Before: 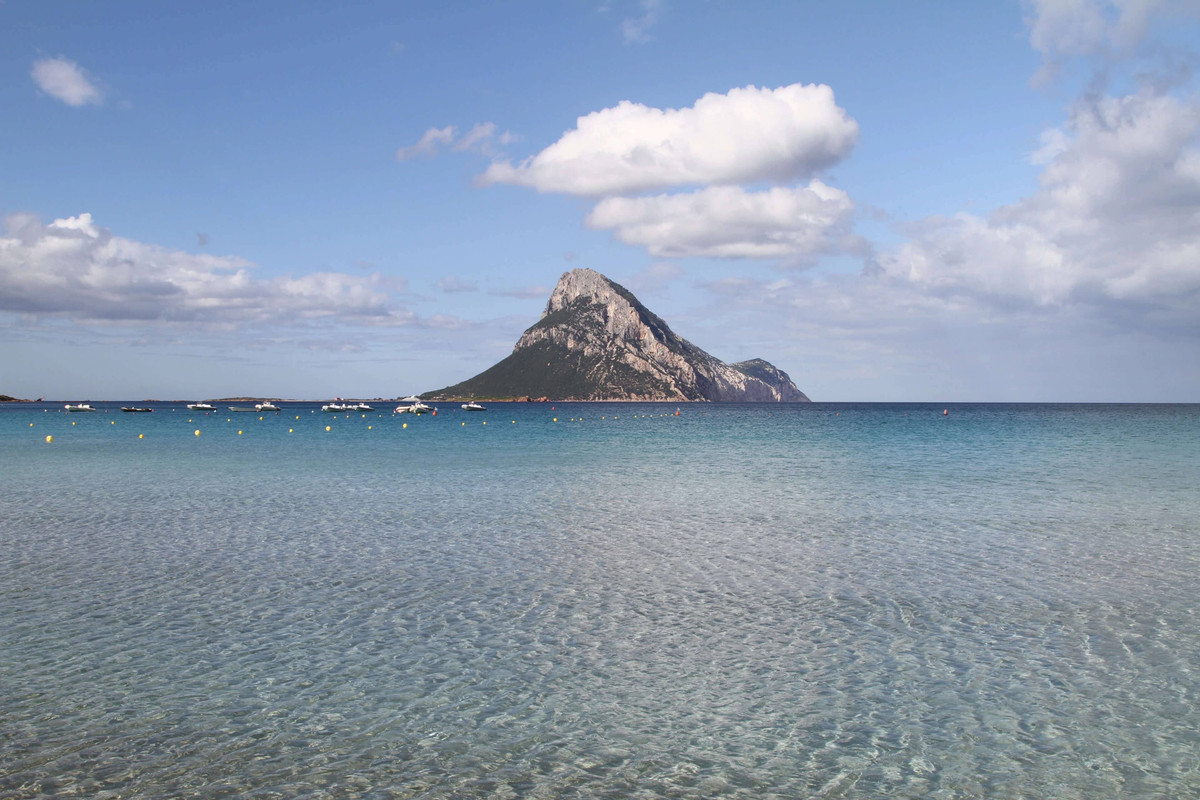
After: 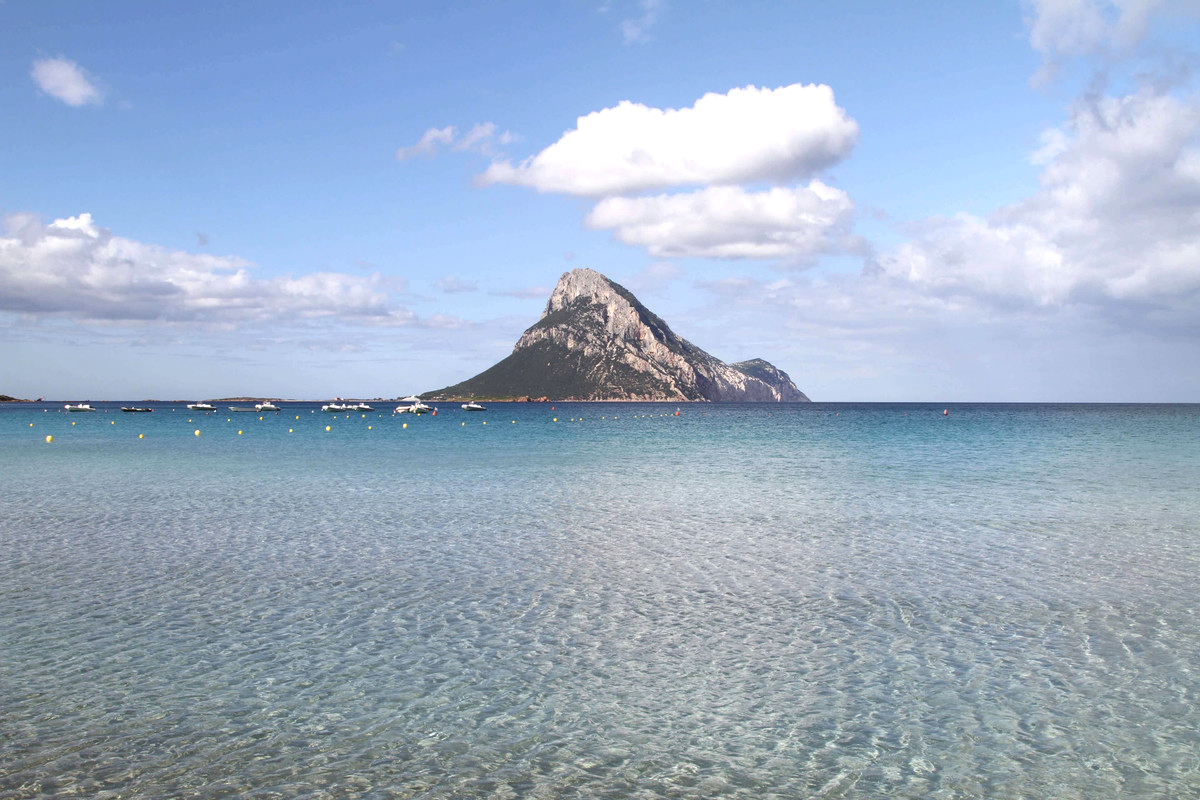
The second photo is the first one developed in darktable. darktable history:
tone equalizer: -8 EV -0.418 EV, -7 EV -0.37 EV, -6 EV -0.331 EV, -5 EV -0.26 EV, -3 EV 0.196 EV, -2 EV 0.317 EV, -1 EV 0.37 EV, +0 EV 0.411 EV
